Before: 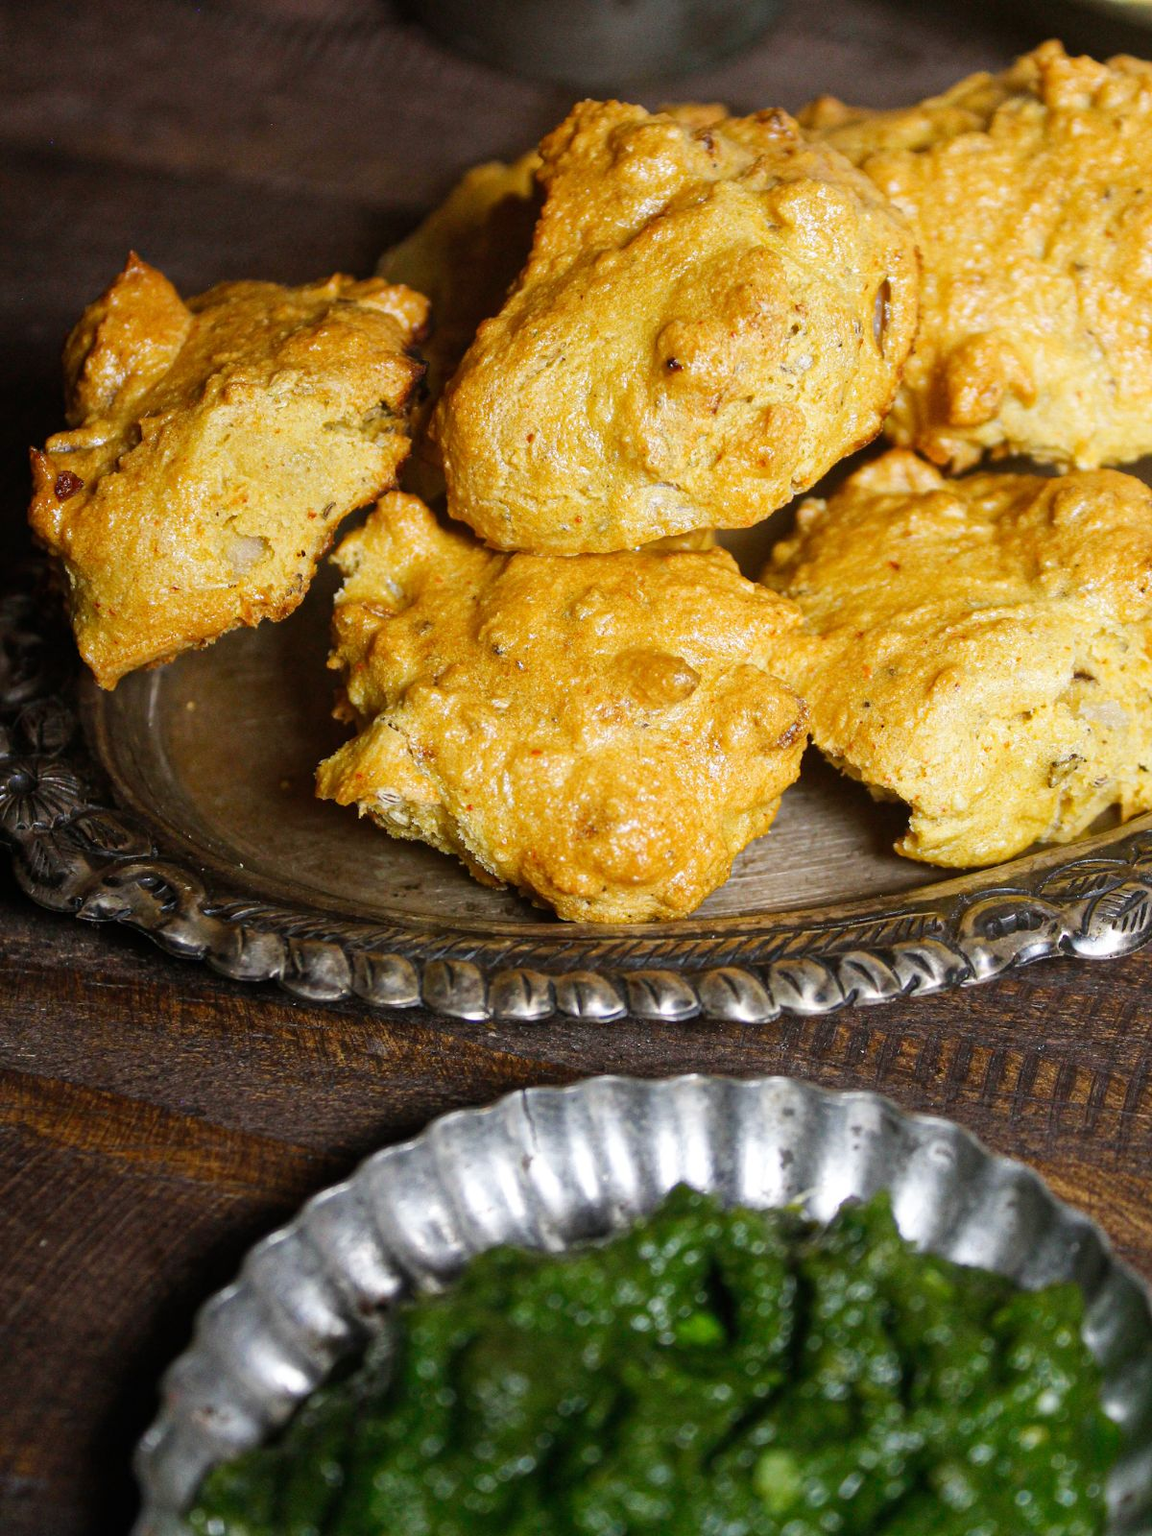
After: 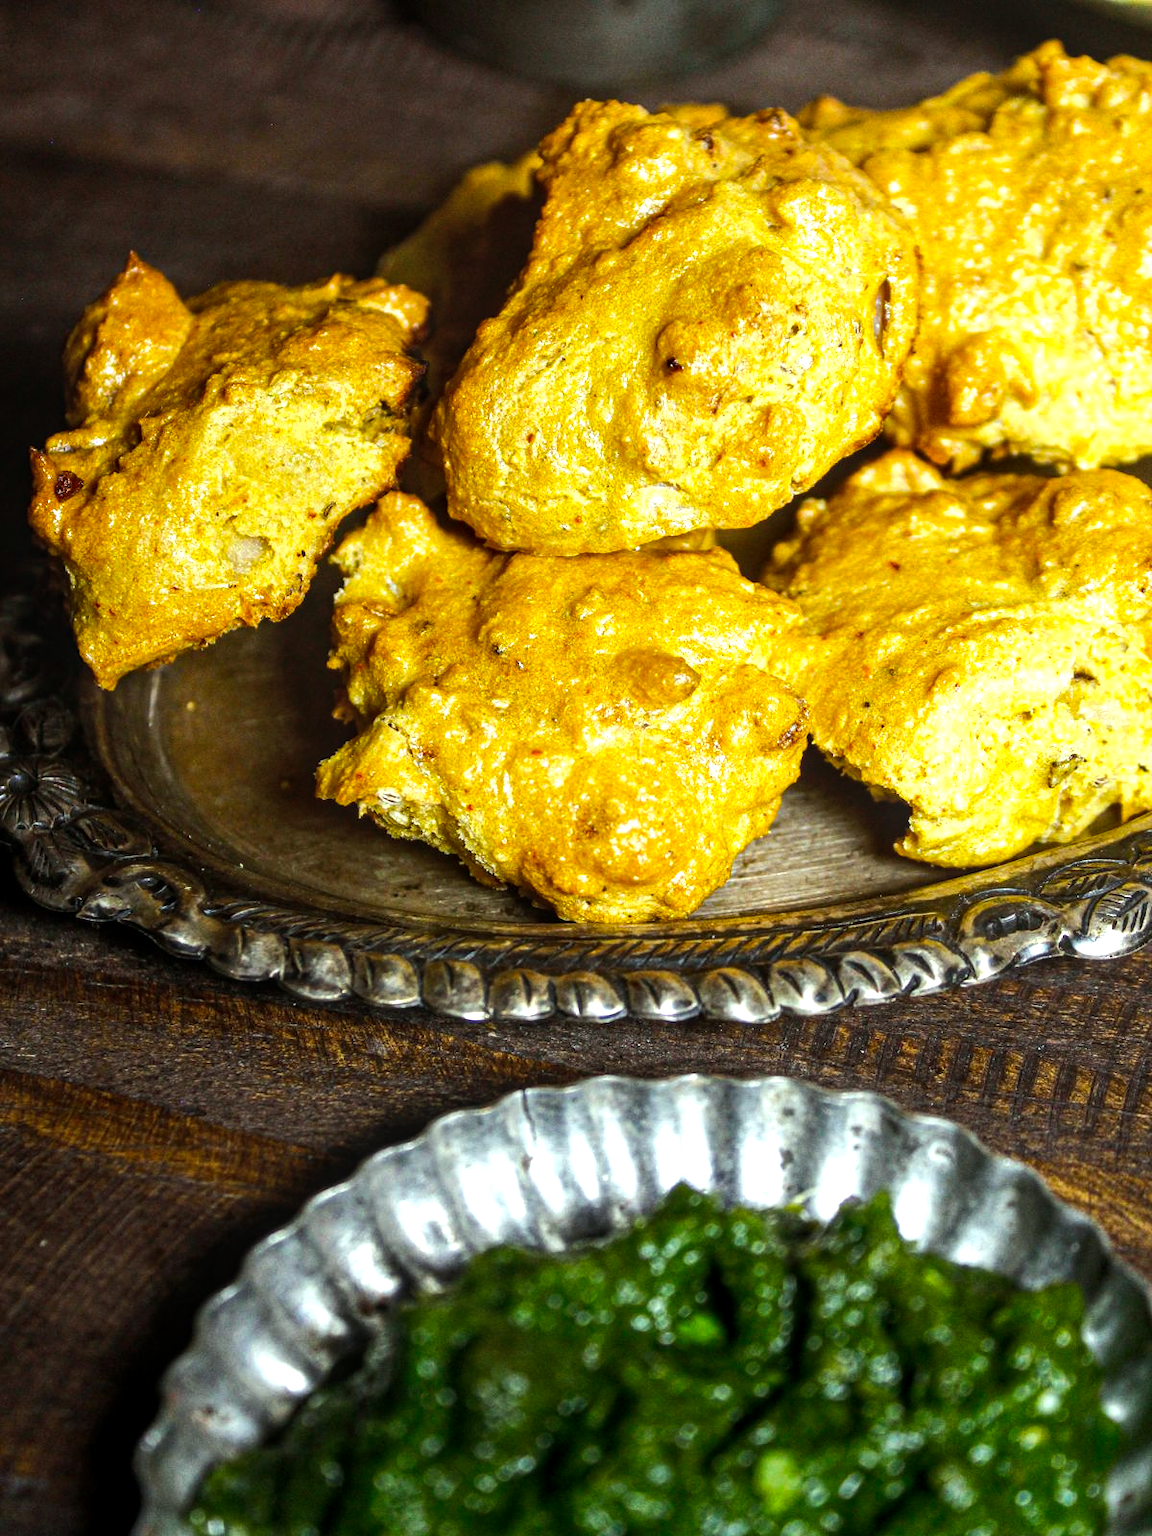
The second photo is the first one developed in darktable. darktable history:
color balance rgb: perceptual saturation grading › global saturation 17.557%, perceptual brilliance grading › highlights 19.914%, perceptual brilliance grading › mid-tones 19.732%, perceptual brilliance grading › shadows -19.815%, global vibrance 11.182%
local contrast: on, module defaults
color correction: highlights a* -8.51, highlights b* 3.19
